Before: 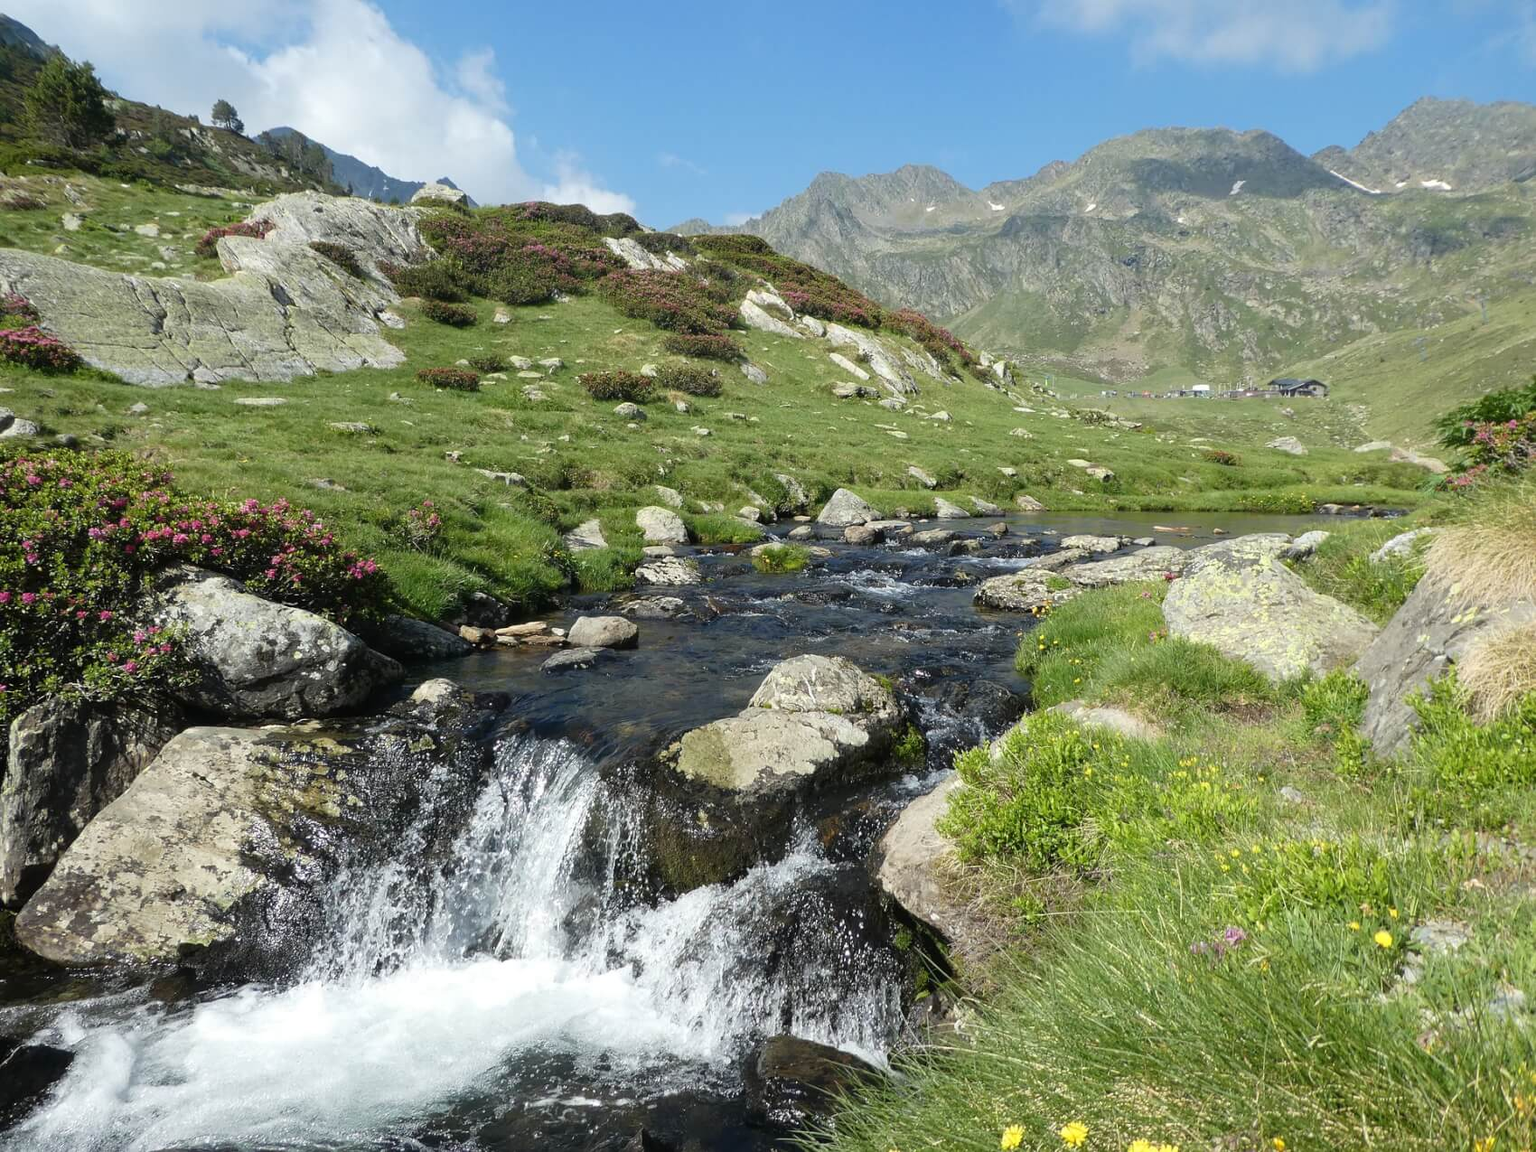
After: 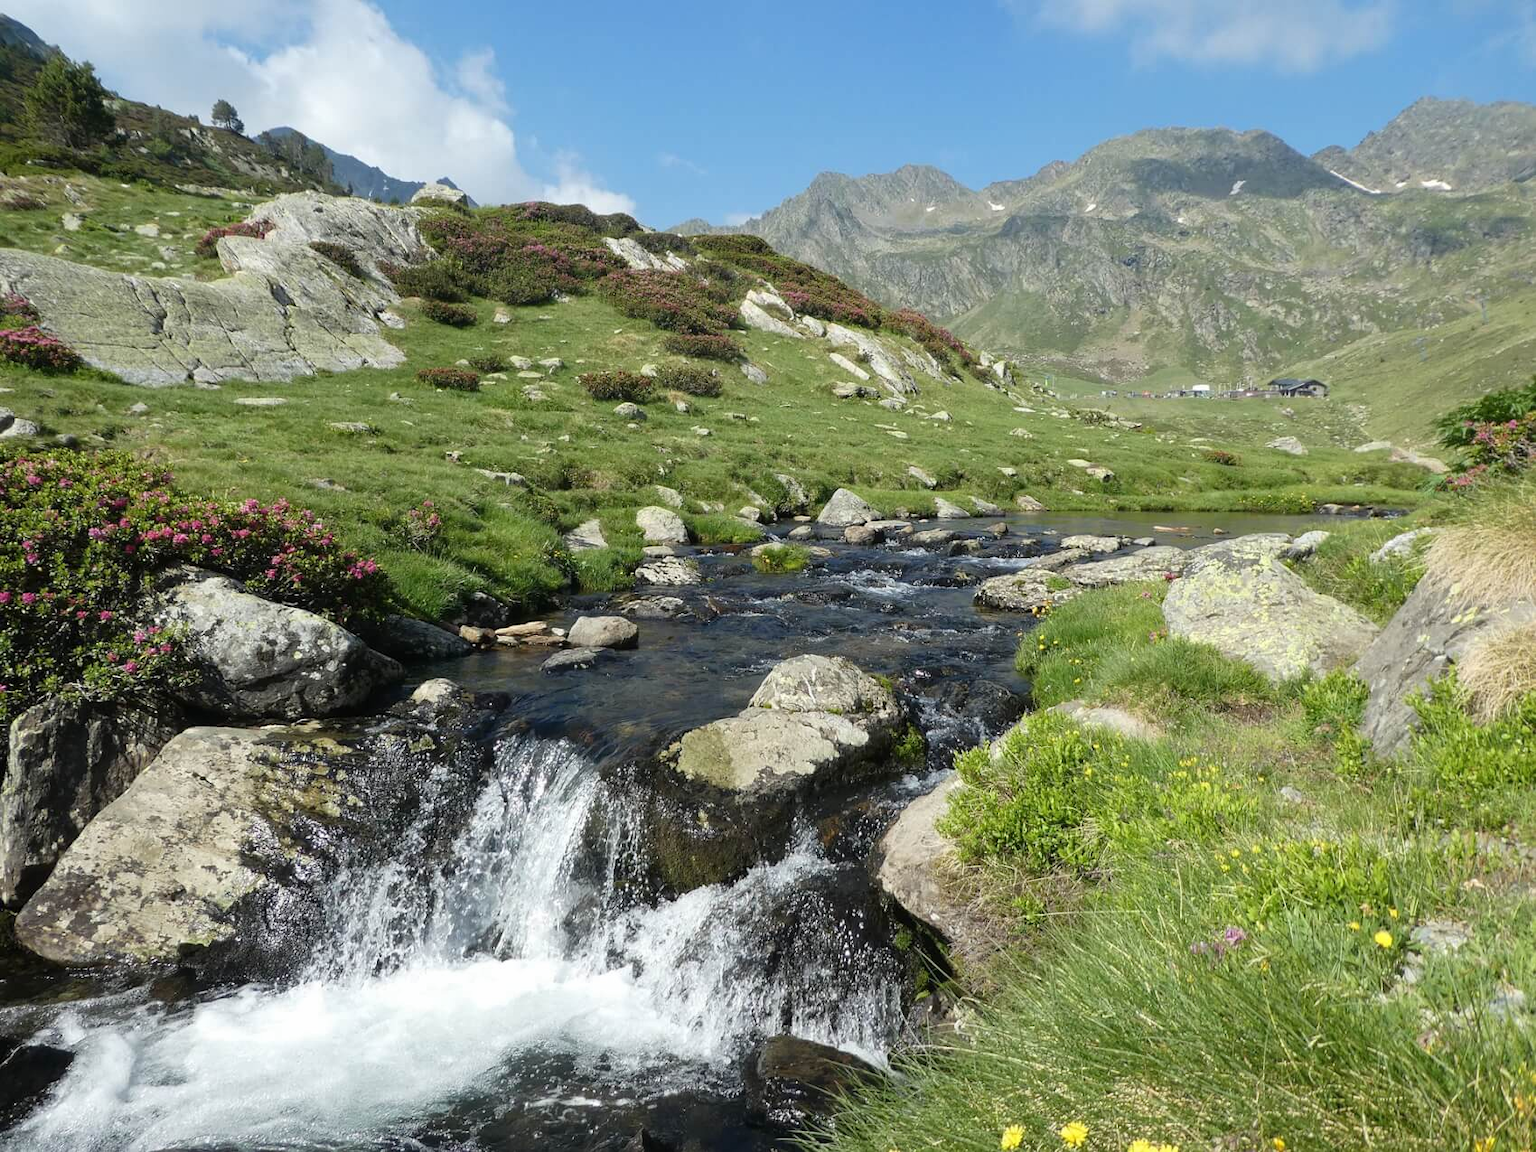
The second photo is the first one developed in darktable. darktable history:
local contrast: mode bilateral grid, contrast 15, coarseness 36, detail 105%, midtone range 0.2
exposure: exposure -0.018 EV, compensate highlight preservation false
